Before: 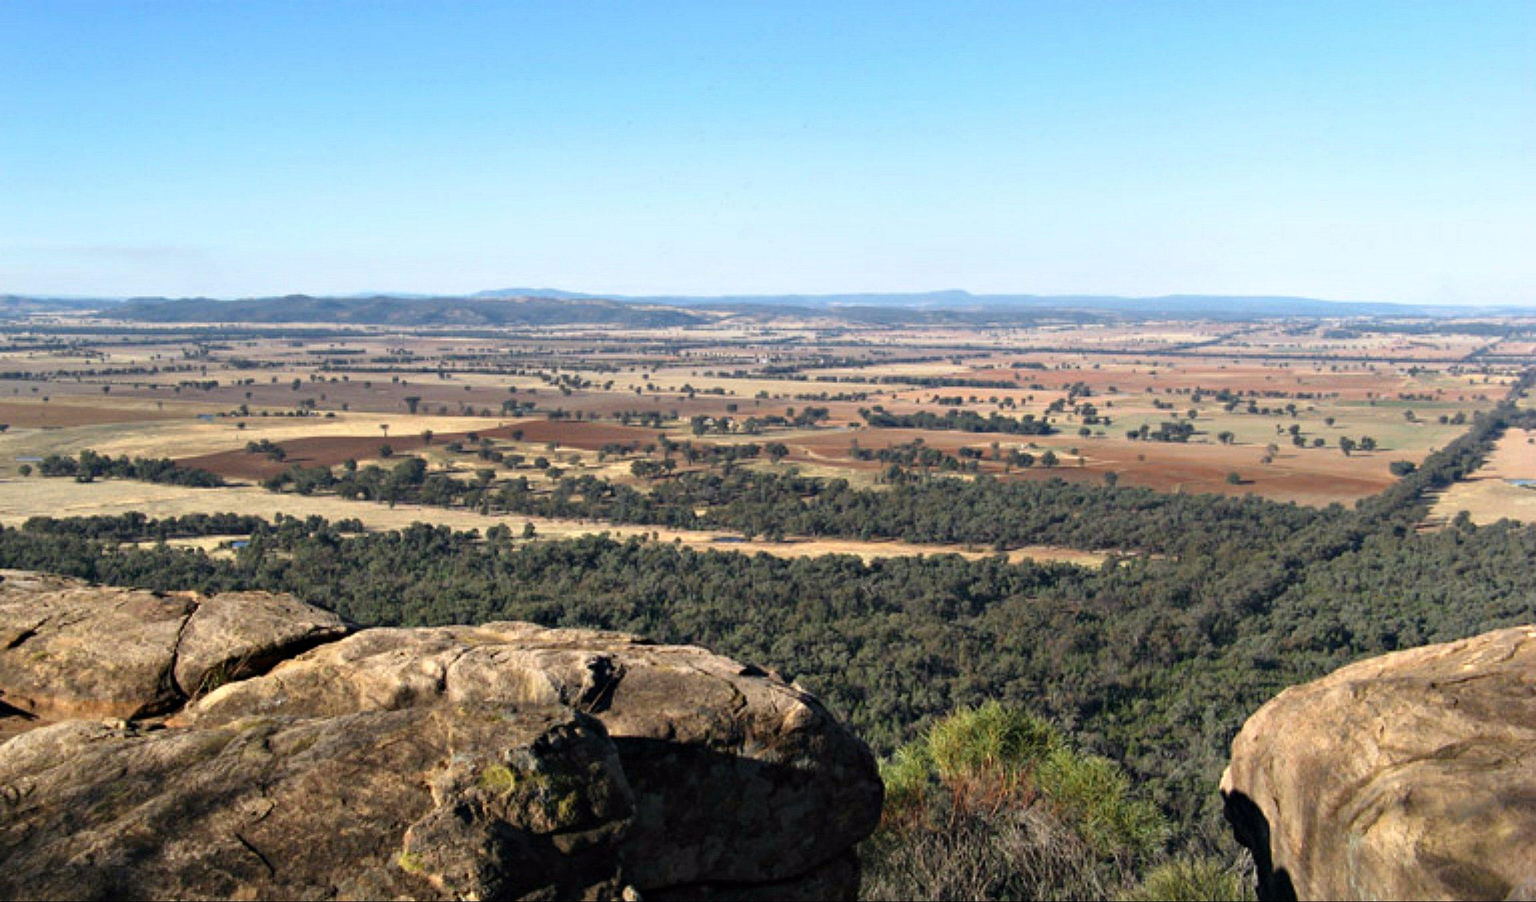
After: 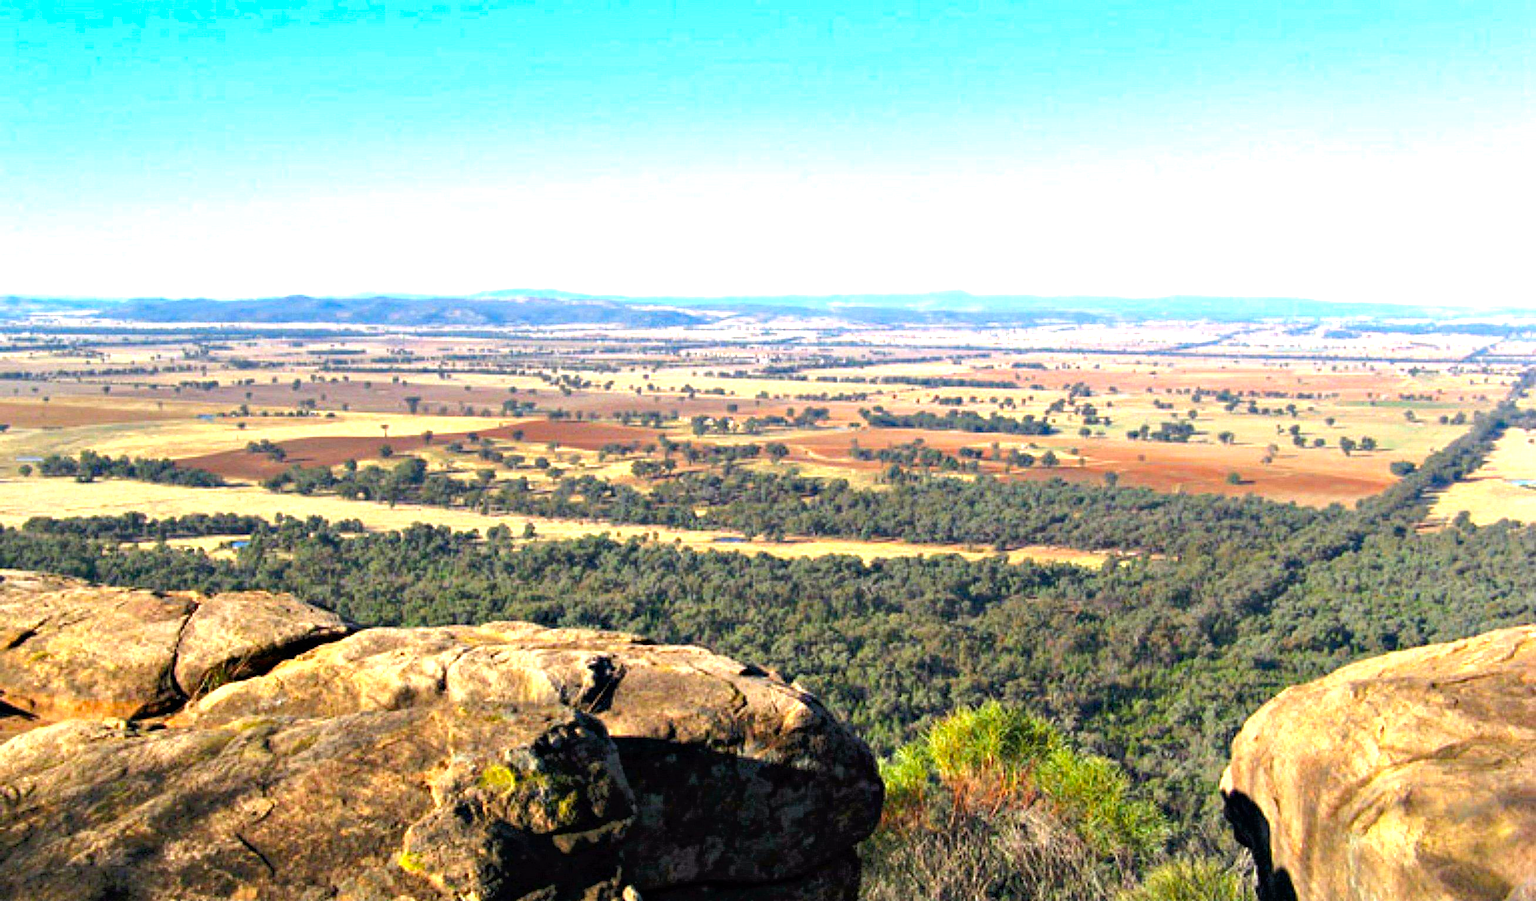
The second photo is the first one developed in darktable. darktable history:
tone equalizer: -8 EV -1.81 EV, -7 EV -1.16 EV, -6 EV -1.66 EV, mask exposure compensation -0.503 EV
contrast brightness saturation: saturation 0.519
exposure: exposure 1.074 EV, compensate highlight preservation false
